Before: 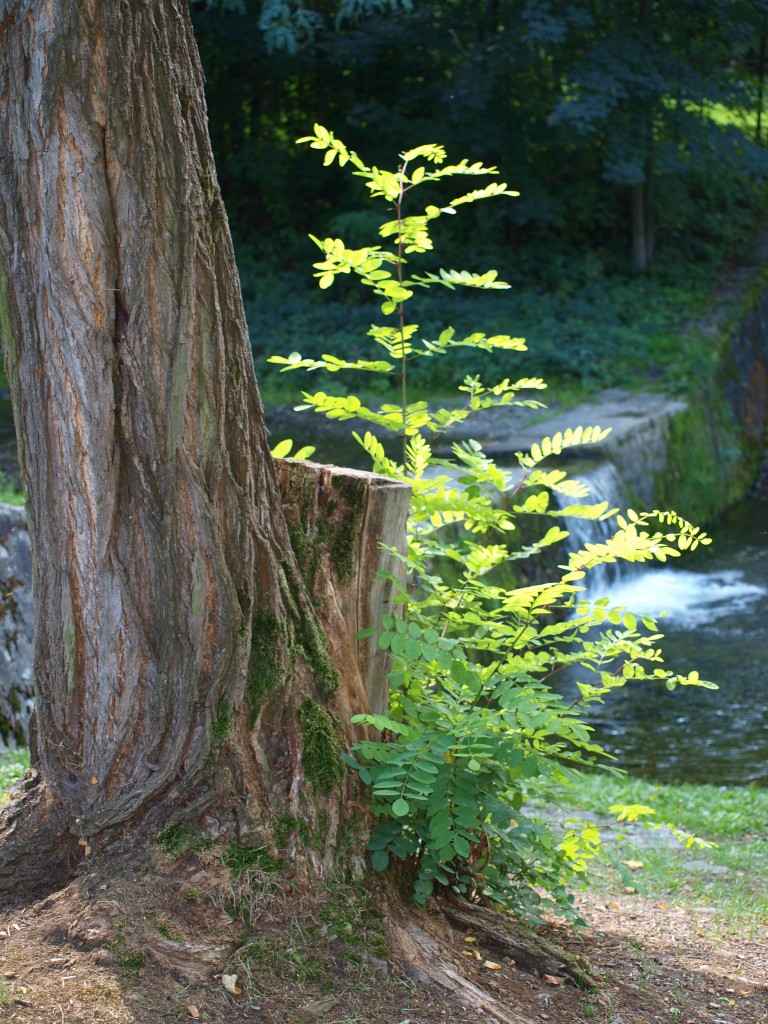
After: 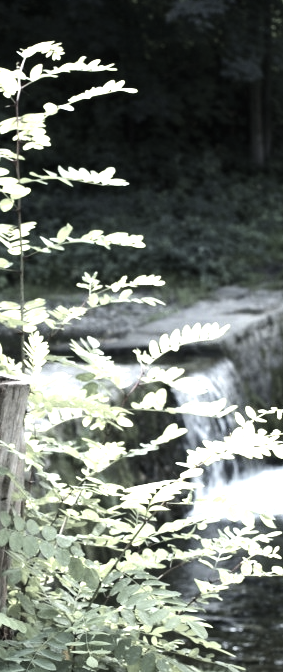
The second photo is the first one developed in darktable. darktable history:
tone equalizer: -8 EV -1.06 EV, -7 EV -1.02 EV, -6 EV -0.85 EV, -5 EV -0.598 EV, -3 EV 0.545 EV, -2 EV 0.887 EV, -1 EV 0.996 EV, +0 EV 1.06 EV, edges refinement/feathering 500, mask exposure compensation -1.57 EV, preserve details no
color correction: highlights b* 0.03, saturation 0.276
crop and rotate: left 49.775%, top 10.098%, right 13.272%, bottom 24.209%
